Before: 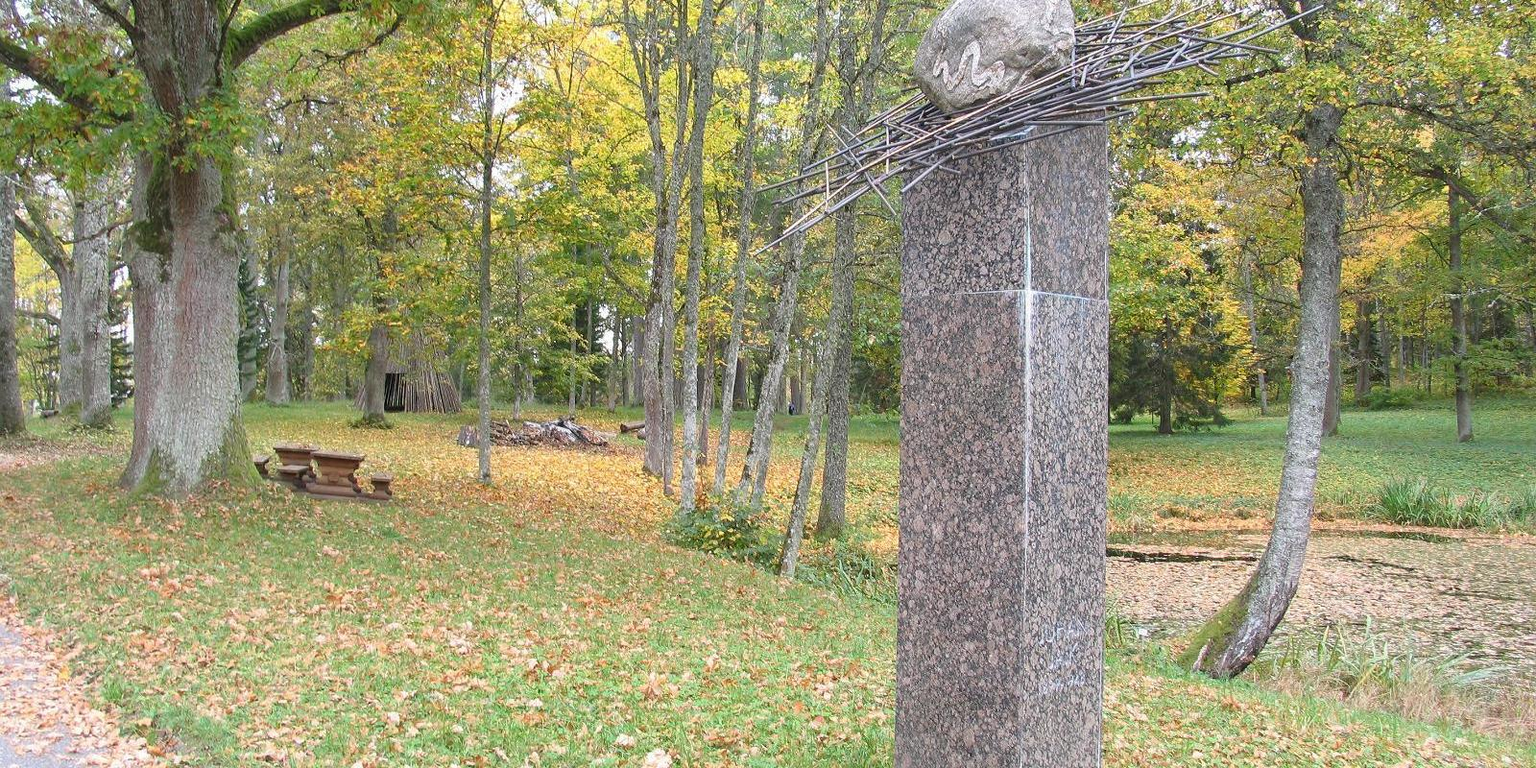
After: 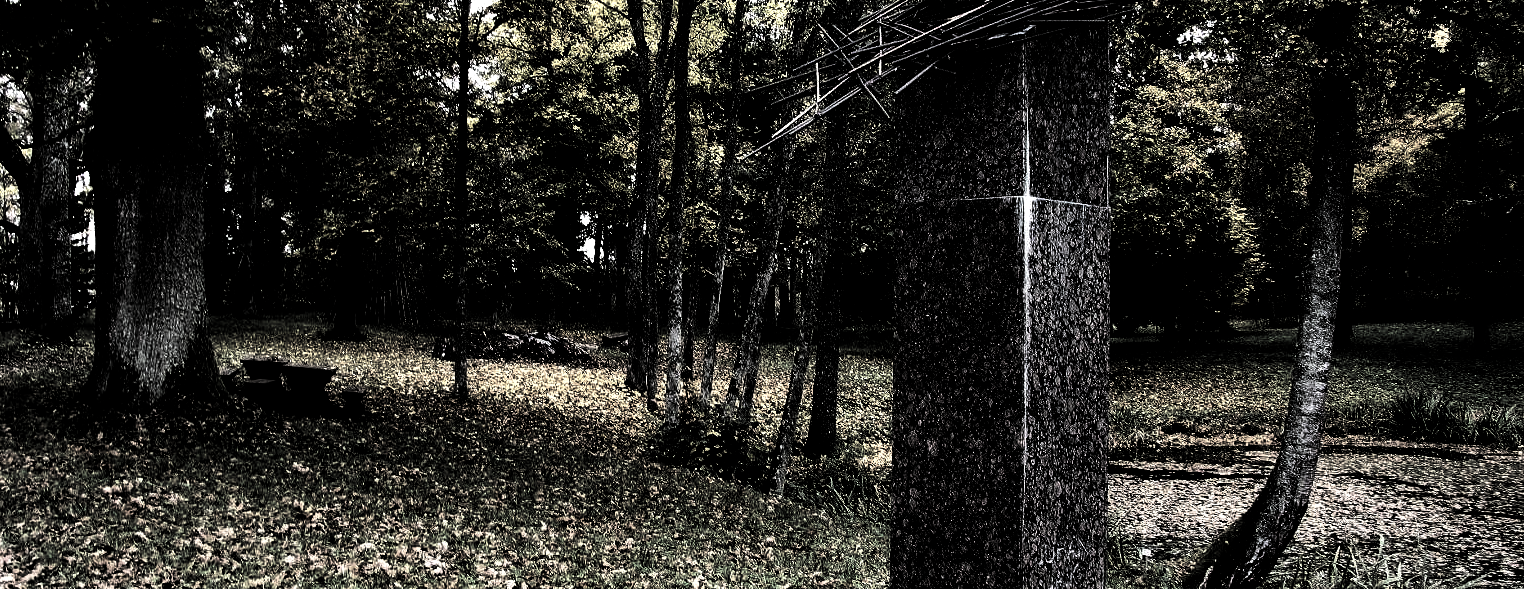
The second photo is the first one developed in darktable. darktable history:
velvia: on, module defaults
crop and rotate: left 2.8%, top 13.429%, right 1.91%, bottom 12.881%
exposure: black level correction -0.042, exposure 0.062 EV, compensate highlight preservation false
levels: white 99.92%, levels [0.721, 0.937, 0.997]
contrast brightness saturation: contrast 0.41, brightness 0.113, saturation 0.207
contrast equalizer: octaves 7, y [[0.514, 0.573, 0.581, 0.508, 0.5, 0.5], [0.5 ×6], [0.5 ×6], [0 ×6], [0 ×6]]
color zones: curves: ch0 [(0, 0.6) (0.129, 0.585) (0.193, 0.596) (0.429, 0.5) (0.571, 0.5) (0.714, 0.5) (0.857, 0.5) (1, 0.6)]; ch1 [(0, 0.453) (0.112, 0.245) (0.213, 0.252) (0.429, 0.233) (0.571, 0.231) (0.683, 0.242) (0.857, 0.296) (1, 0.453)]
